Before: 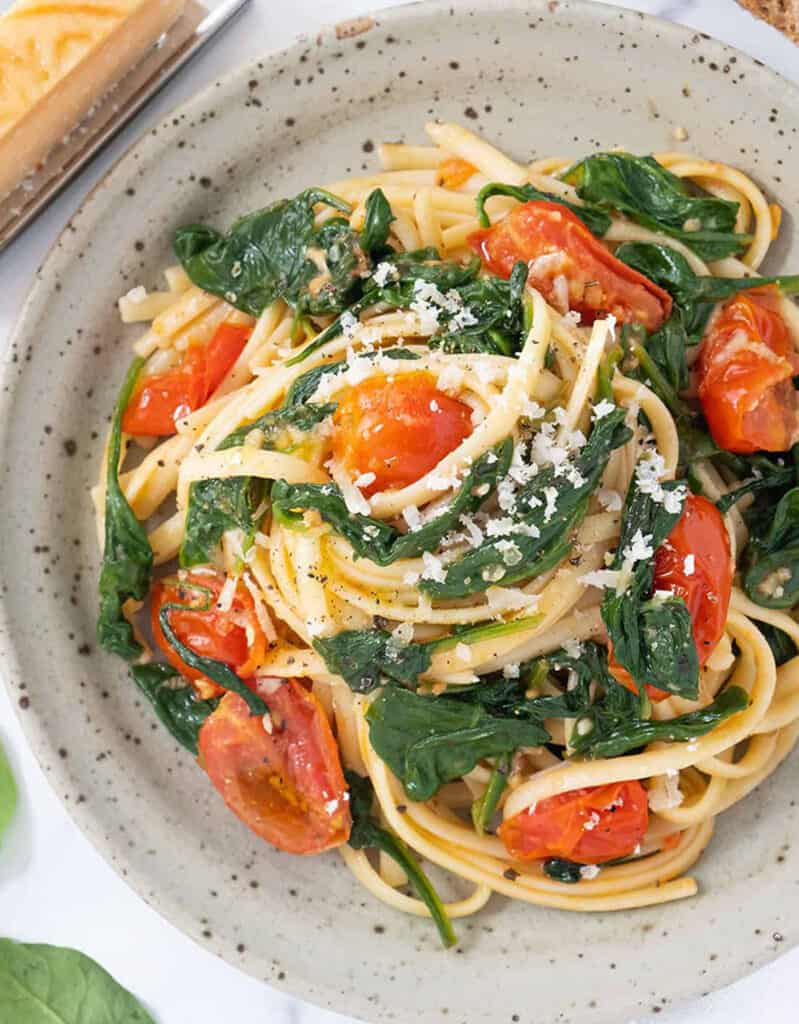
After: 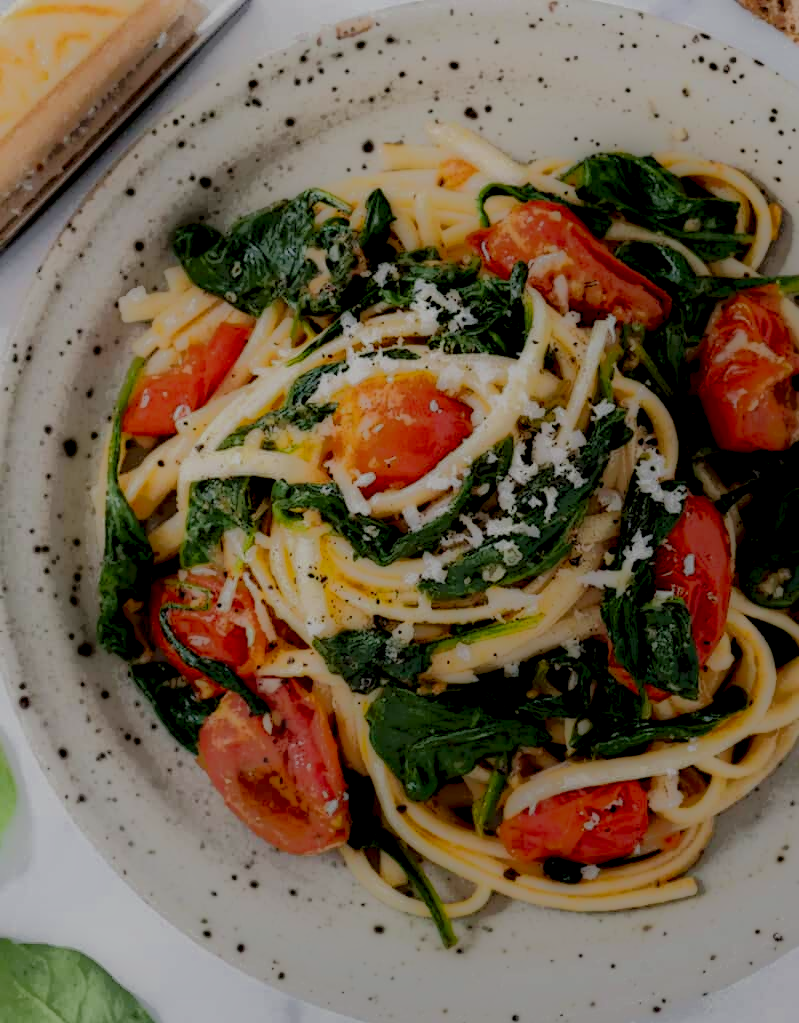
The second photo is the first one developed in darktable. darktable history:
local contrast: highlights 5%, shadows 238%, detail 164%, midtone range 0.004
crop: bottom 0.062%
filmic rgb: black relative exposure -6.18 EV, white relative exposure 6.97 EV, threshold 2.98 EV, hardness 2.25, iterations of high-quality reconstruction 0, enable highlight reconstruction true
